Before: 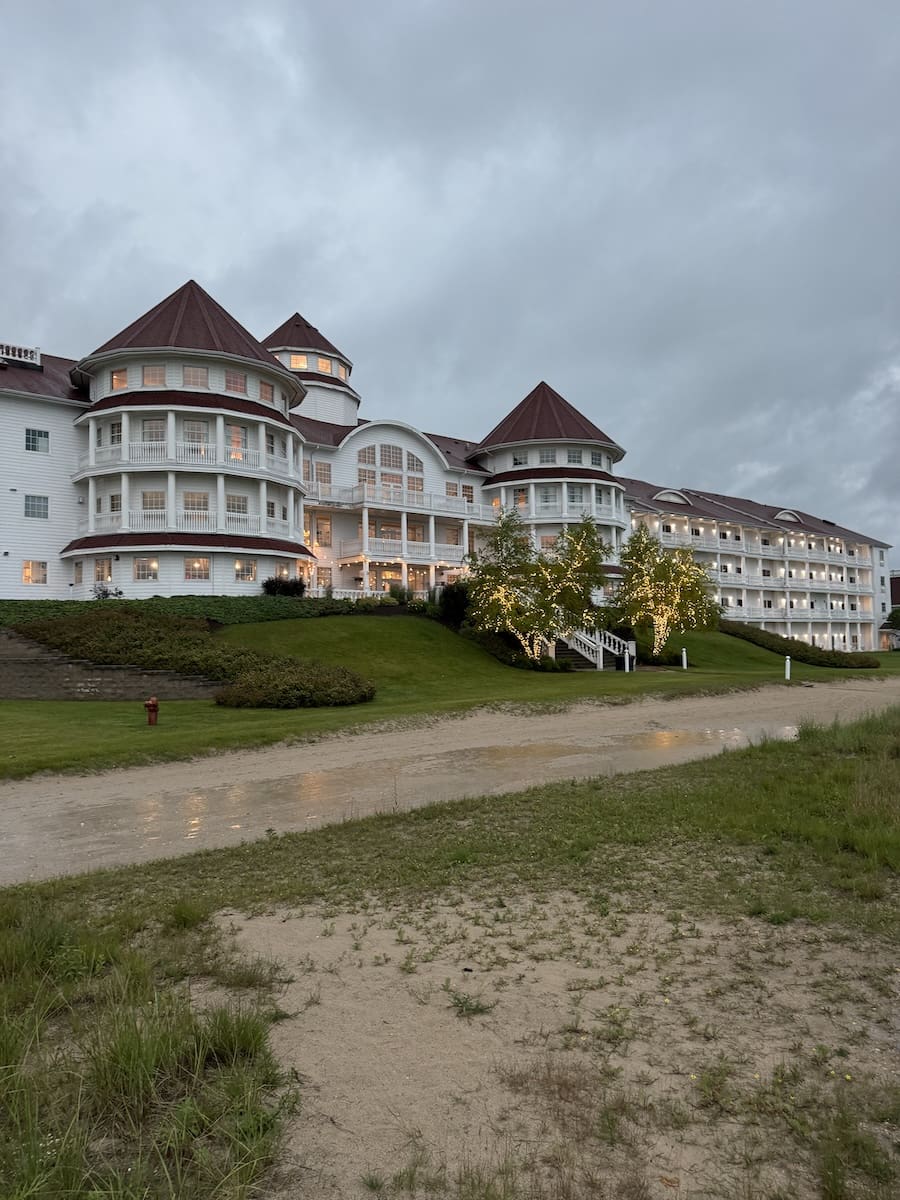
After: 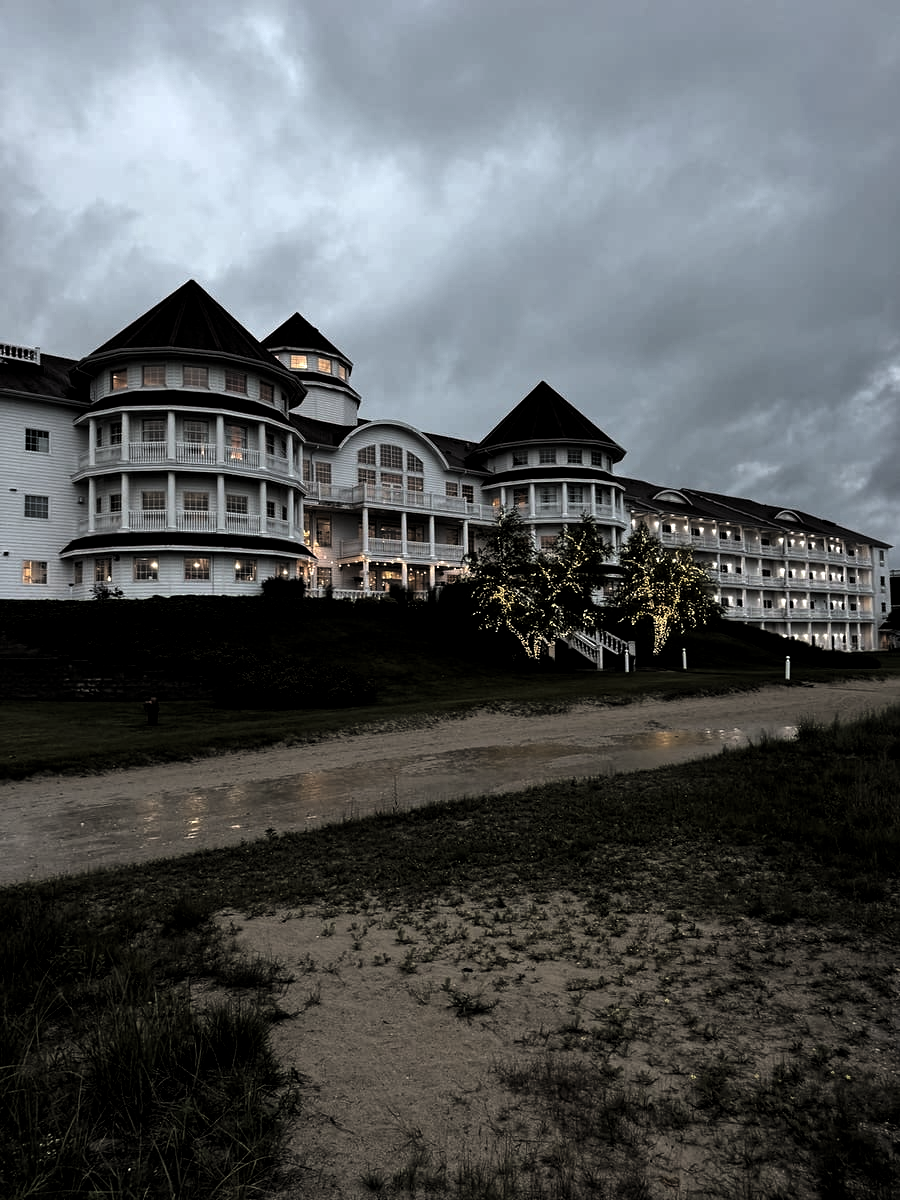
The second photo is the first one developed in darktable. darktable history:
levels: mode automatic, black 8.58%, gray 59.42%, levels [0, 0.445, 1]
tone equalizer: -8 EV -0.417 EV, -7 EV -0.389 EV, -6 EV -0.333 EV, -5 EV -0.222 EV, -3 EV 0.222 EV, -2 EV 0.333 EV, -1 EV 0.389 EV, +0 EV 0.417 EV, edges refinement/feathering 500, mask exposure compensation -1.25 EV, preserve details no
contrast brightness saturation: saturation -0.05
